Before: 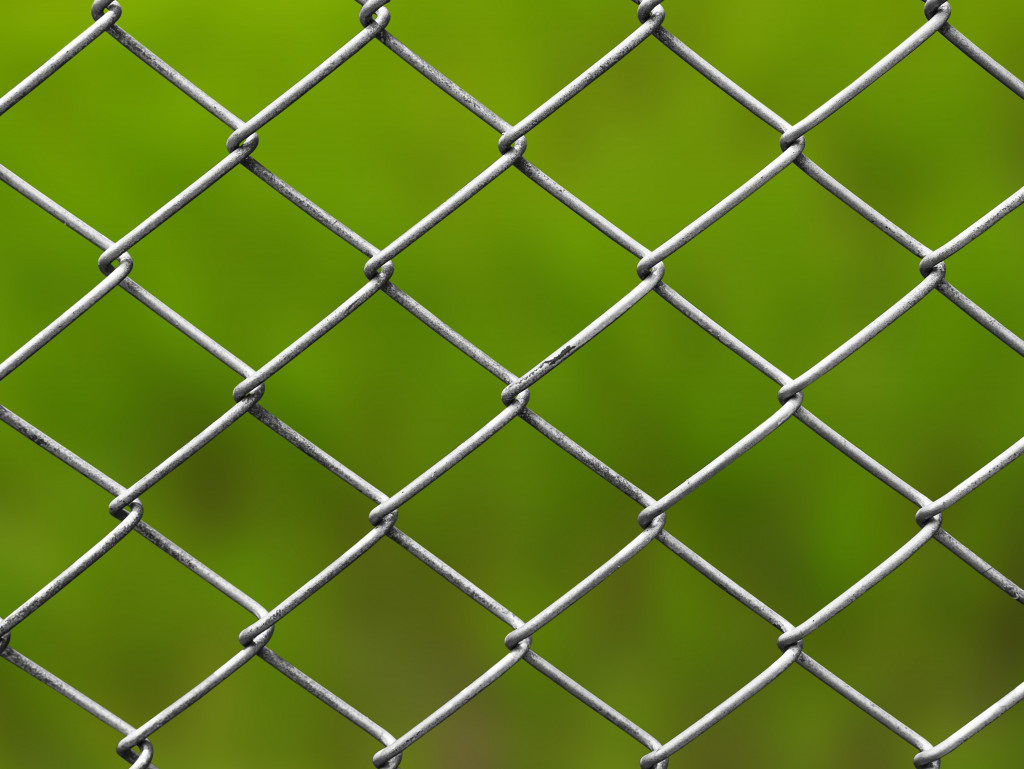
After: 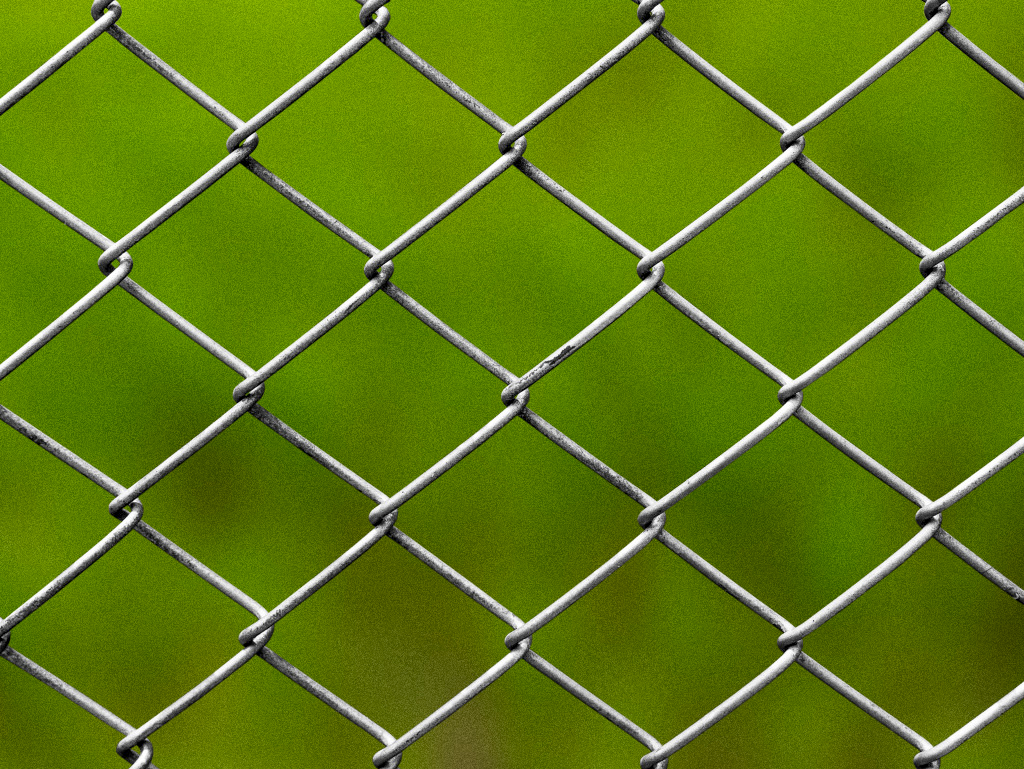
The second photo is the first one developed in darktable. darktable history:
grain: coarseness 9.61 ISO, strength 35.62%
exposure: black level correction 0.01, exposure 0.011 EV, compensate highlight preservation false
